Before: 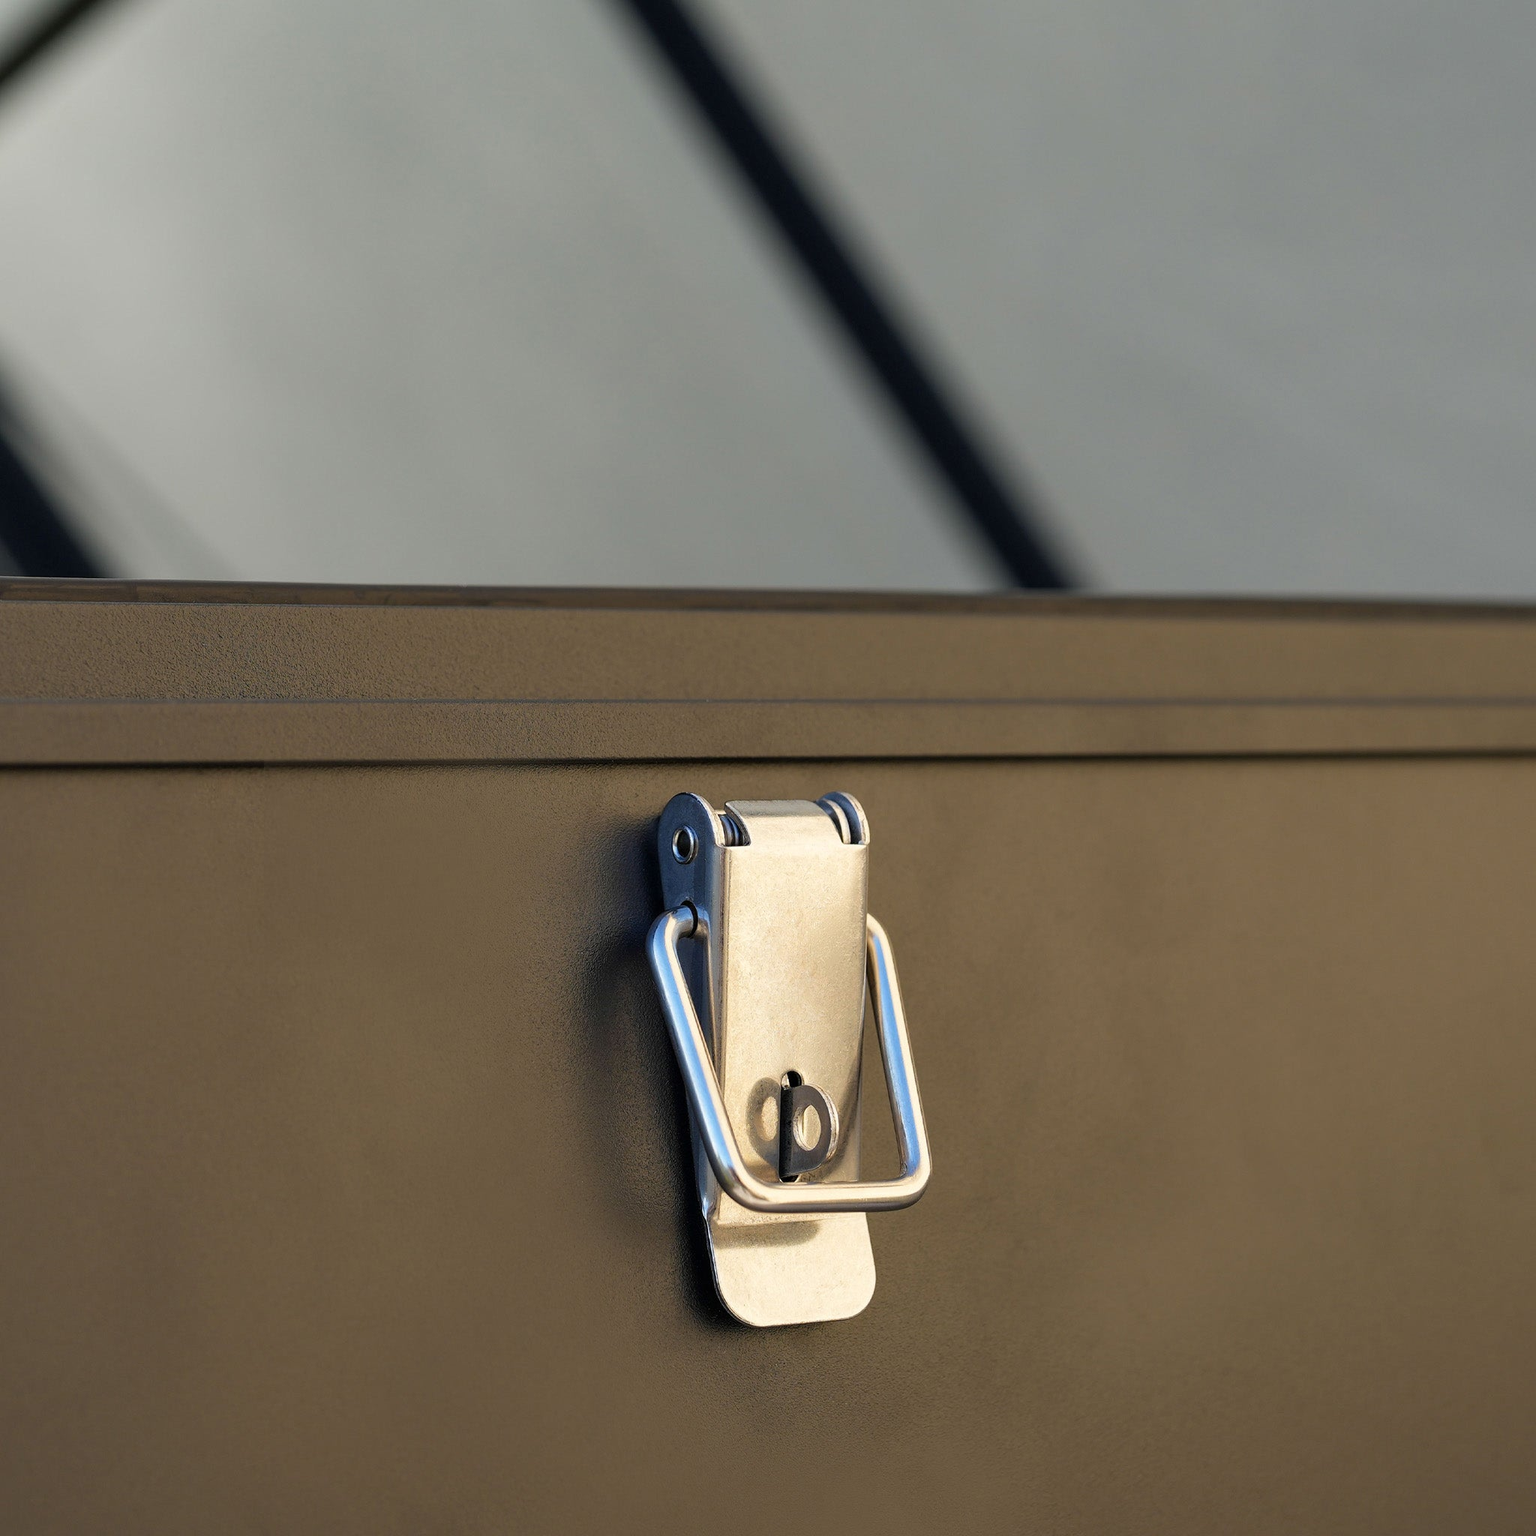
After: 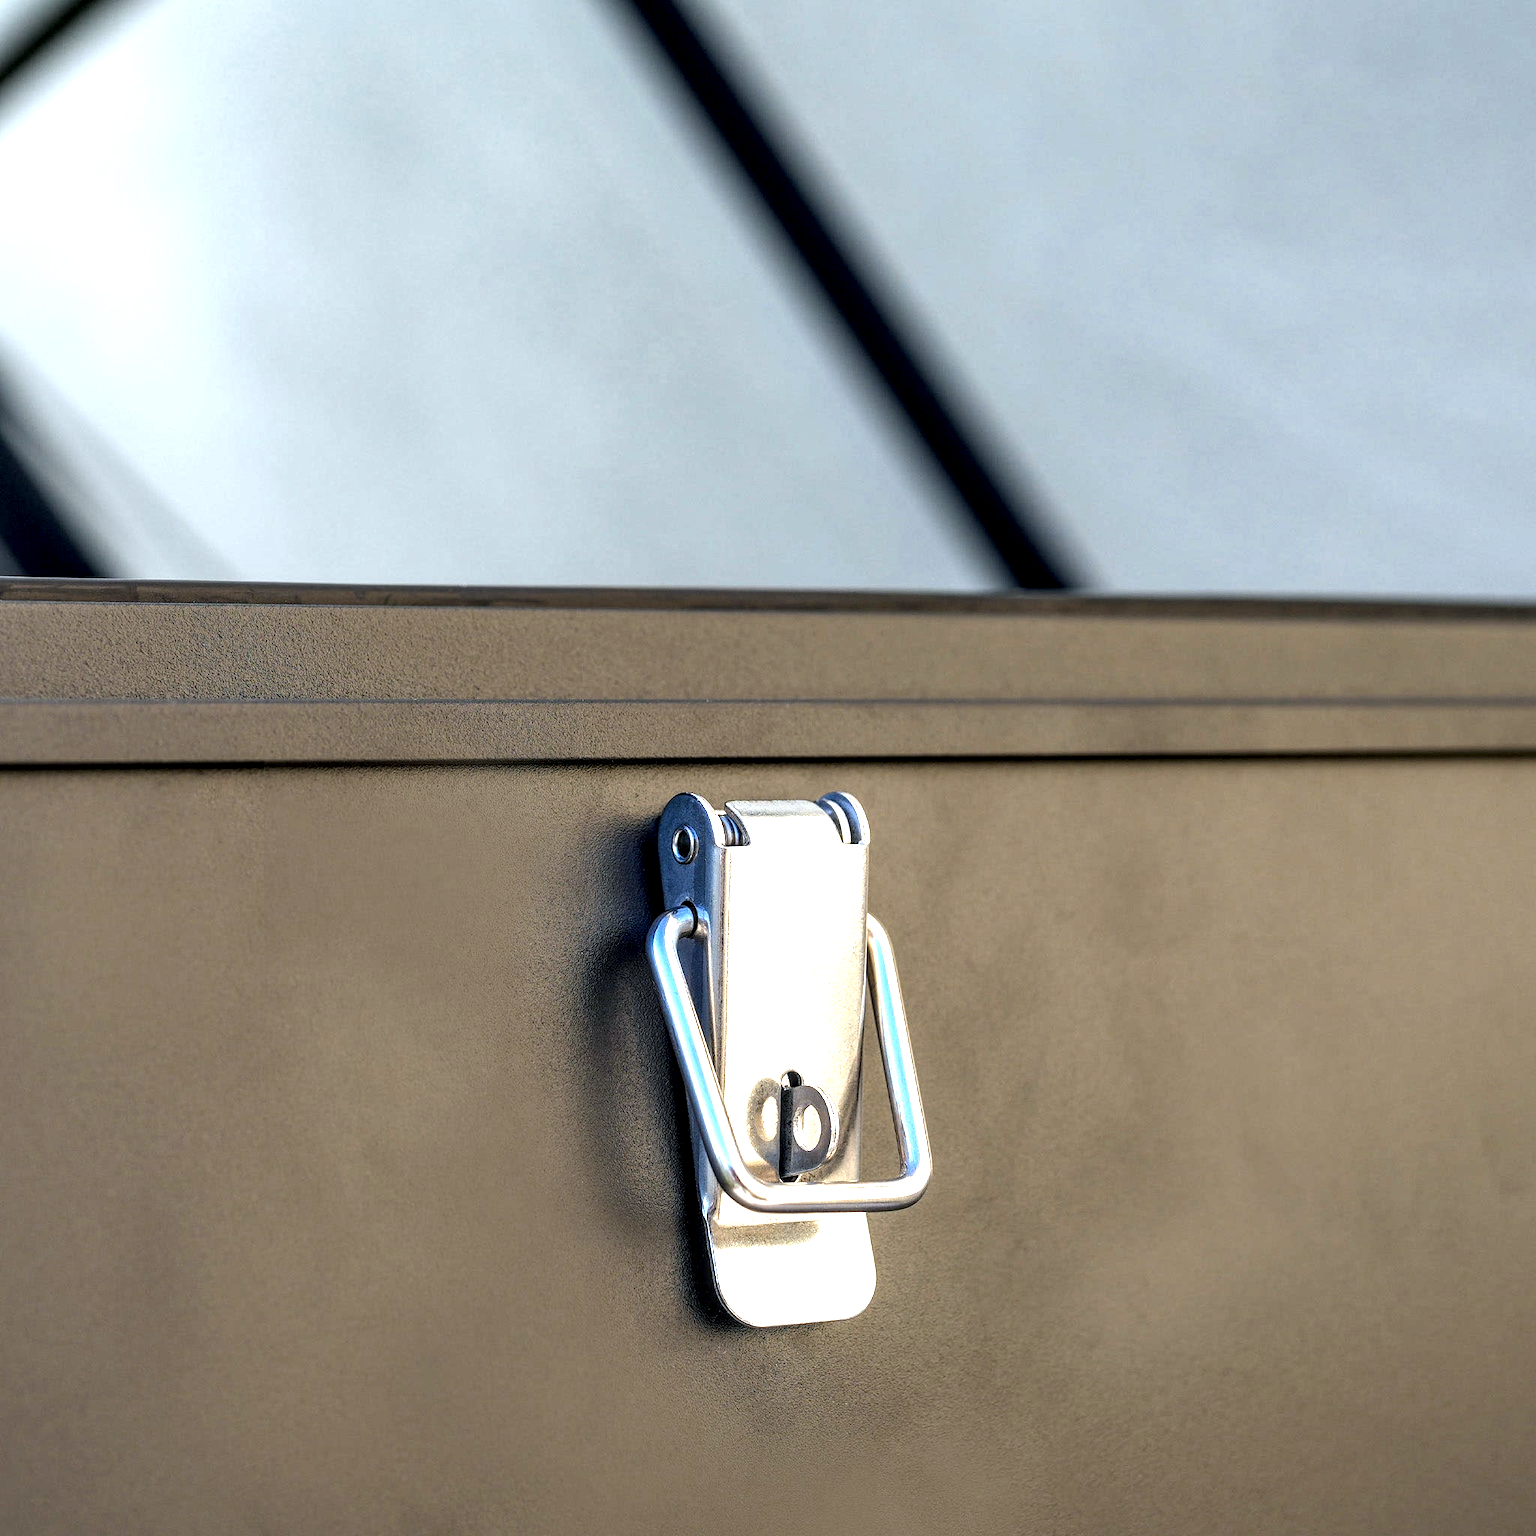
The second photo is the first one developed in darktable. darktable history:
exposure: black level correction 0, exposure 1 EV, compensate highlight preservation false
local contrast: highlights 64%, shadows 54%, detail 169%, midtone range 0.519
color calibration: x 0.37, y 0.382, temperature 4319.34 K
